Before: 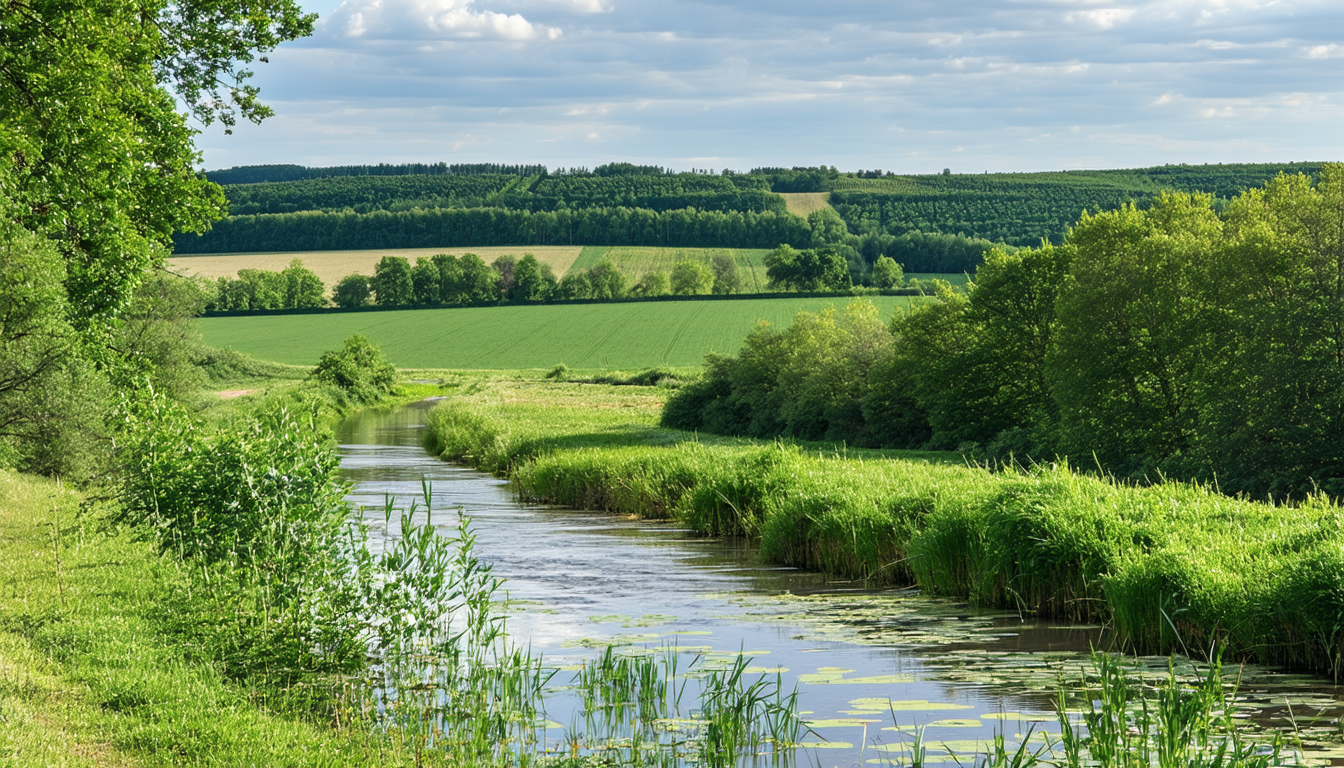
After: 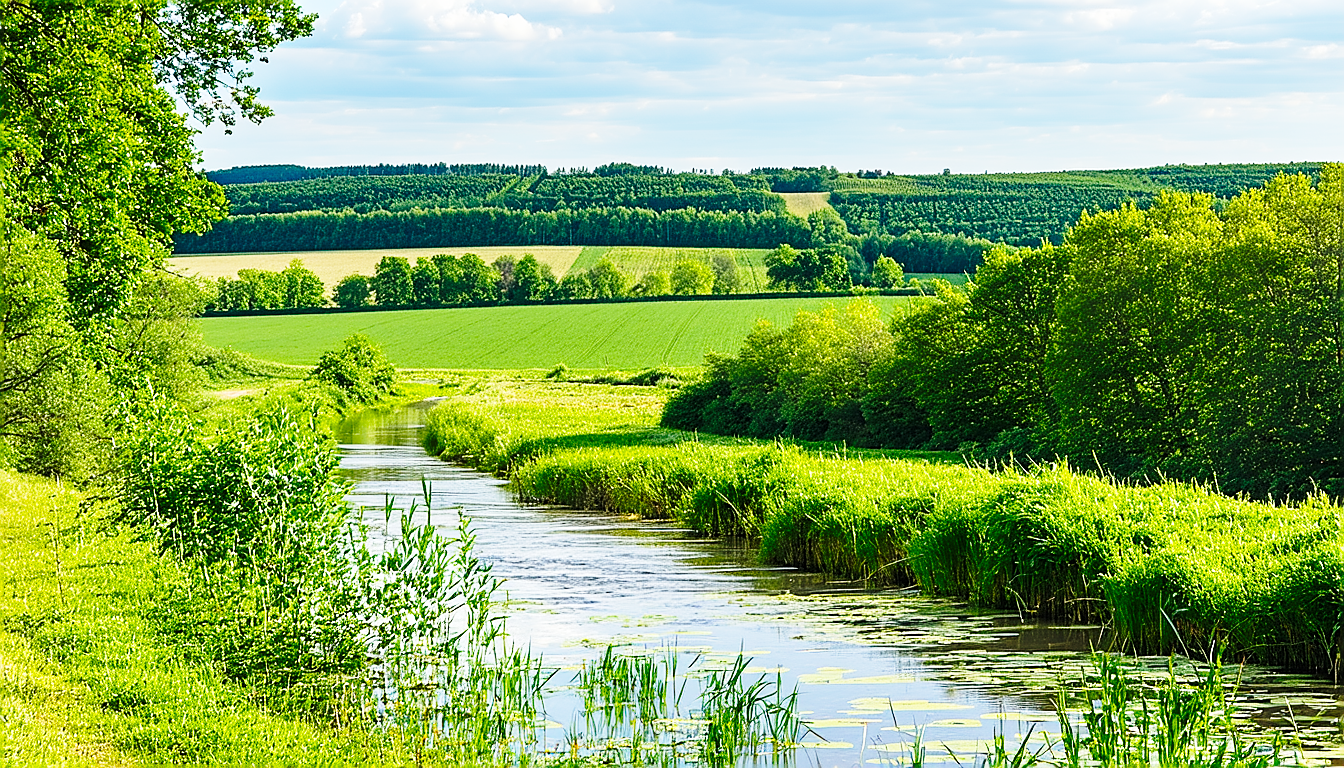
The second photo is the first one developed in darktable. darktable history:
base curve: curves: ch0 [(0, 0) (0.028, 0.03) (0.121, 0.232) (0.46, 0.748) (0.859, 0.968) (1, 1)], preserve colors none
sharpen: radius 1.4, amount 1.25, threshold 0.7
color balance rgb: perceptual saturation grading › global saturation 25%, global vibrance 20%
